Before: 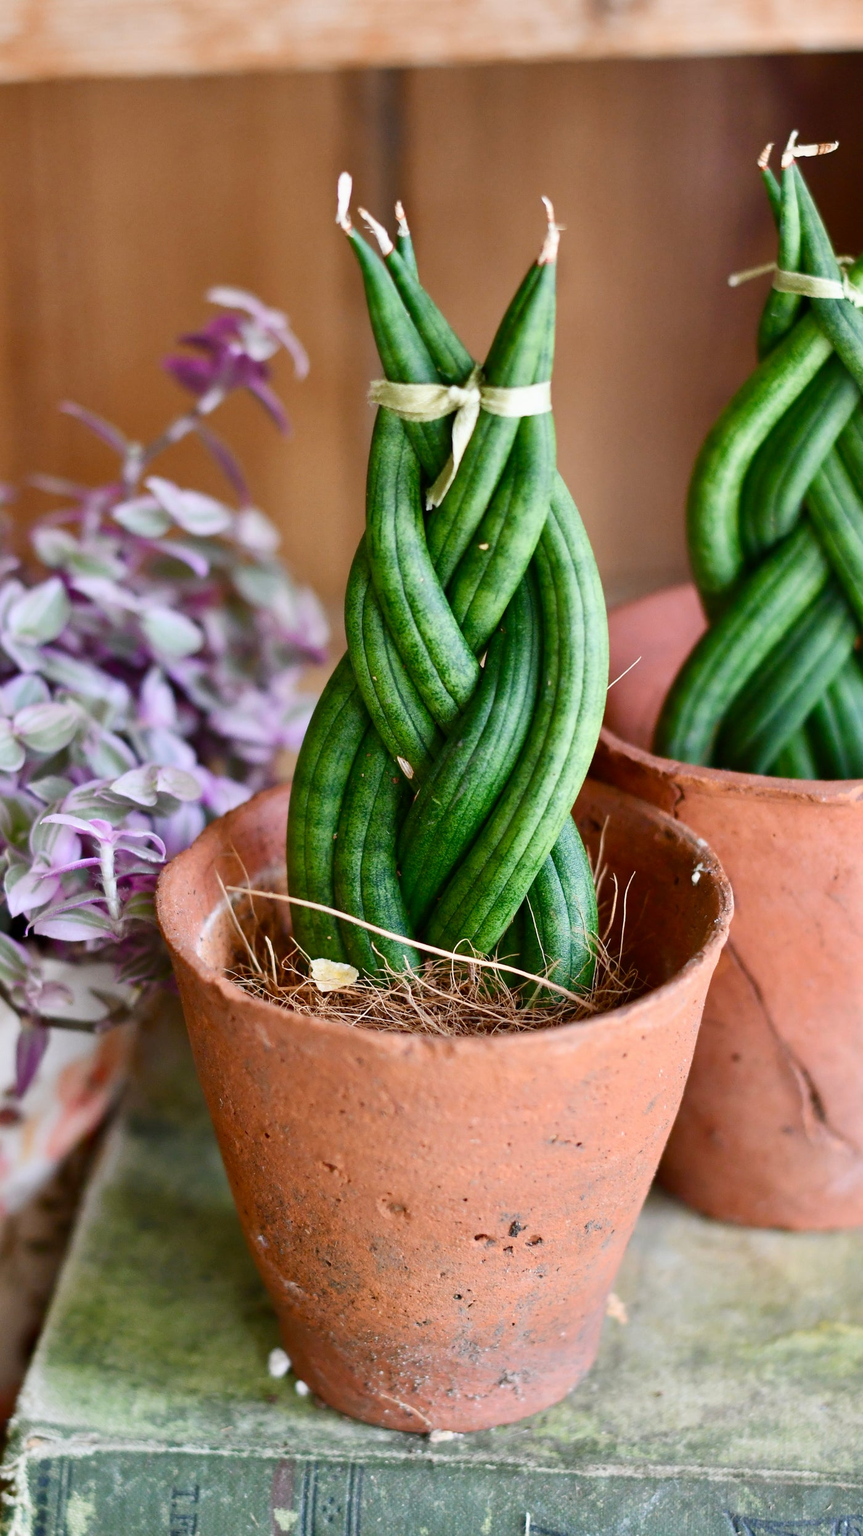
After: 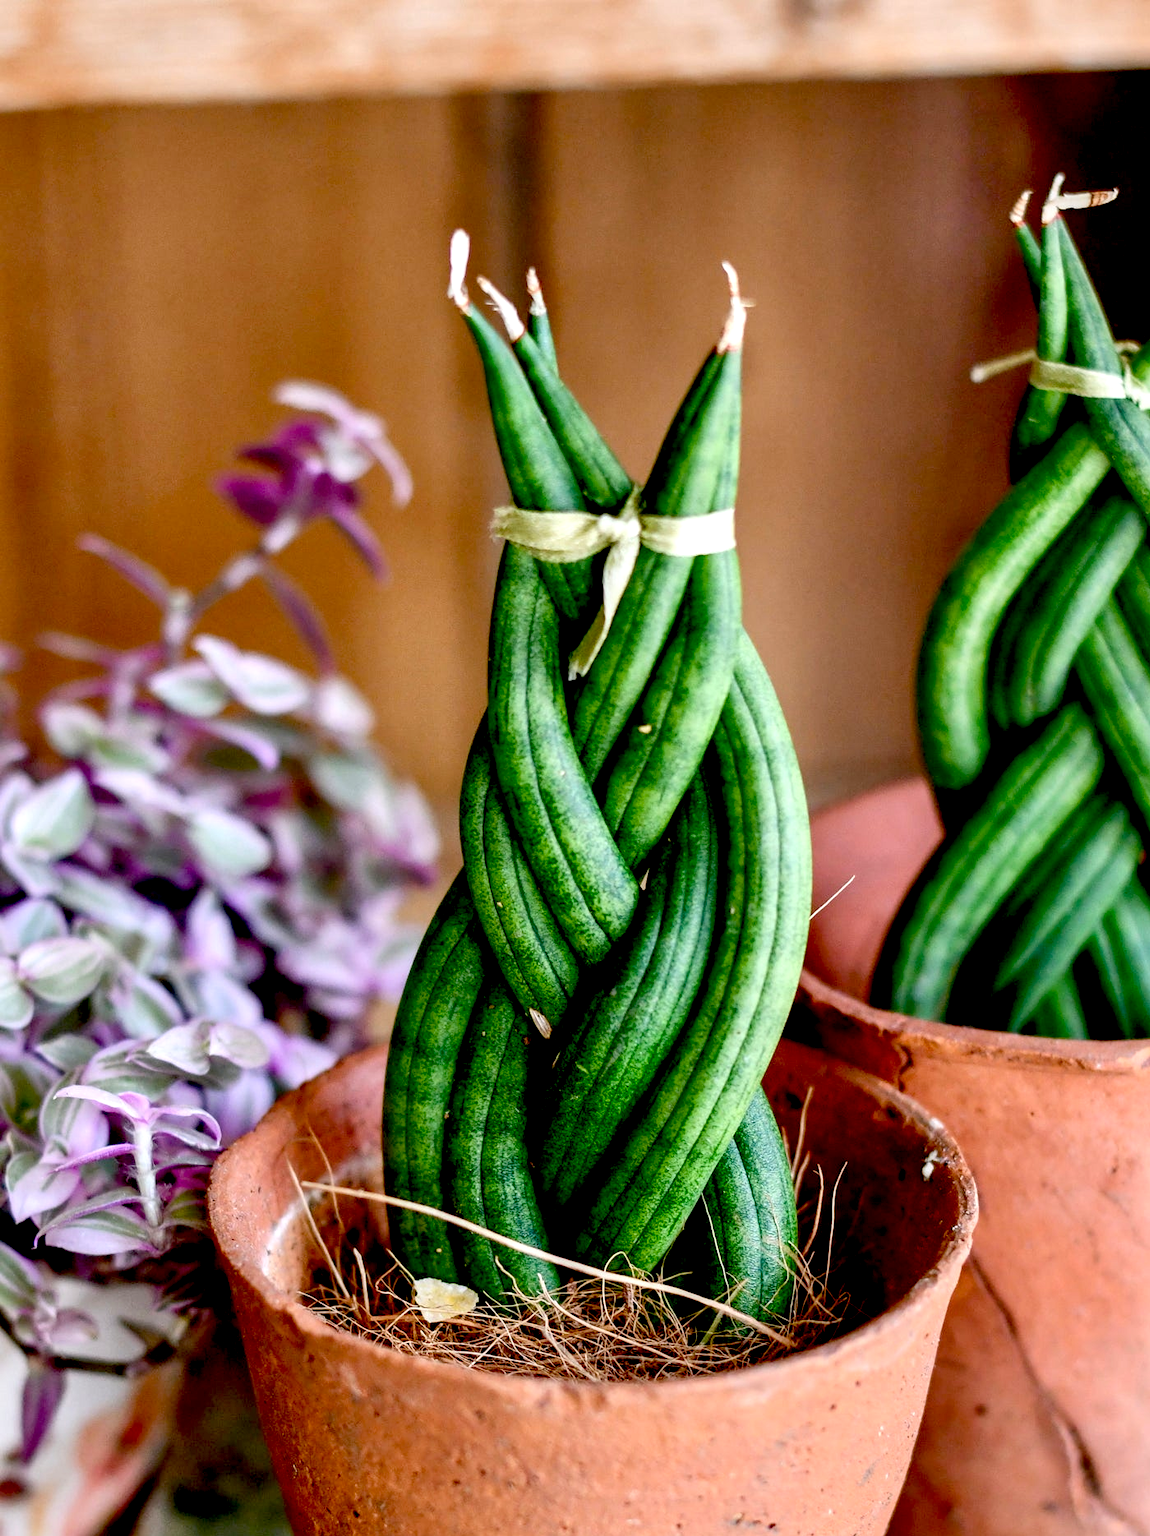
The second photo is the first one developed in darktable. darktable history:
local contrast: on, module defaults
crop: bottom 24.988%
exposure: black level correction 0.031, exposure 0.304 EV, compensate highlight preservation false
